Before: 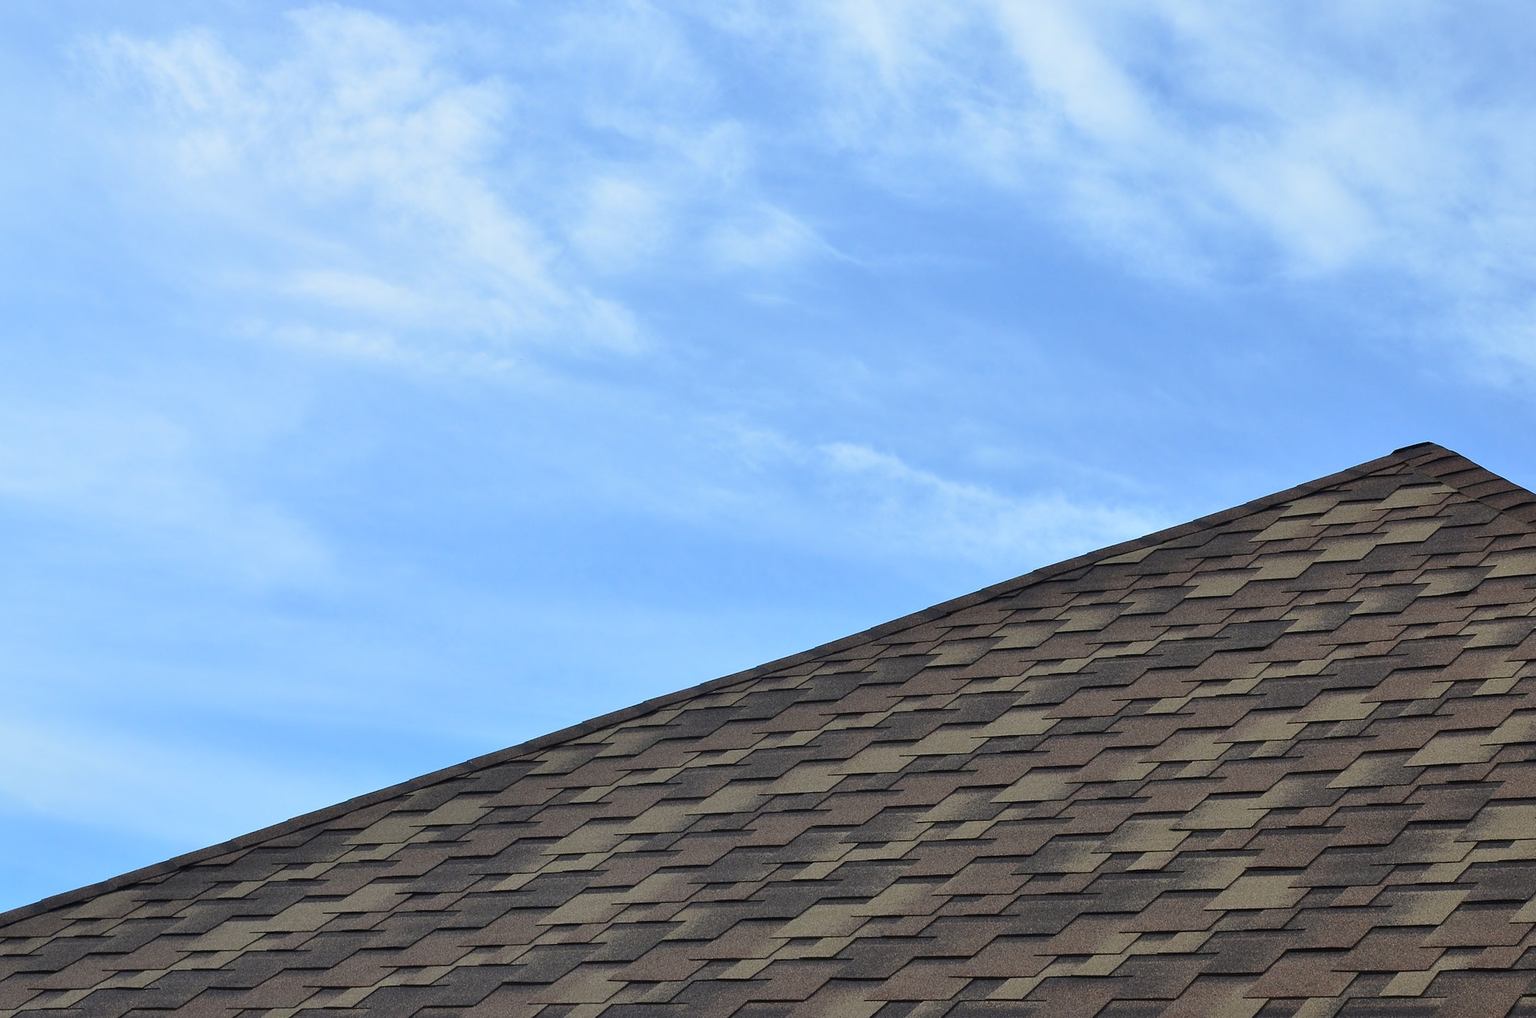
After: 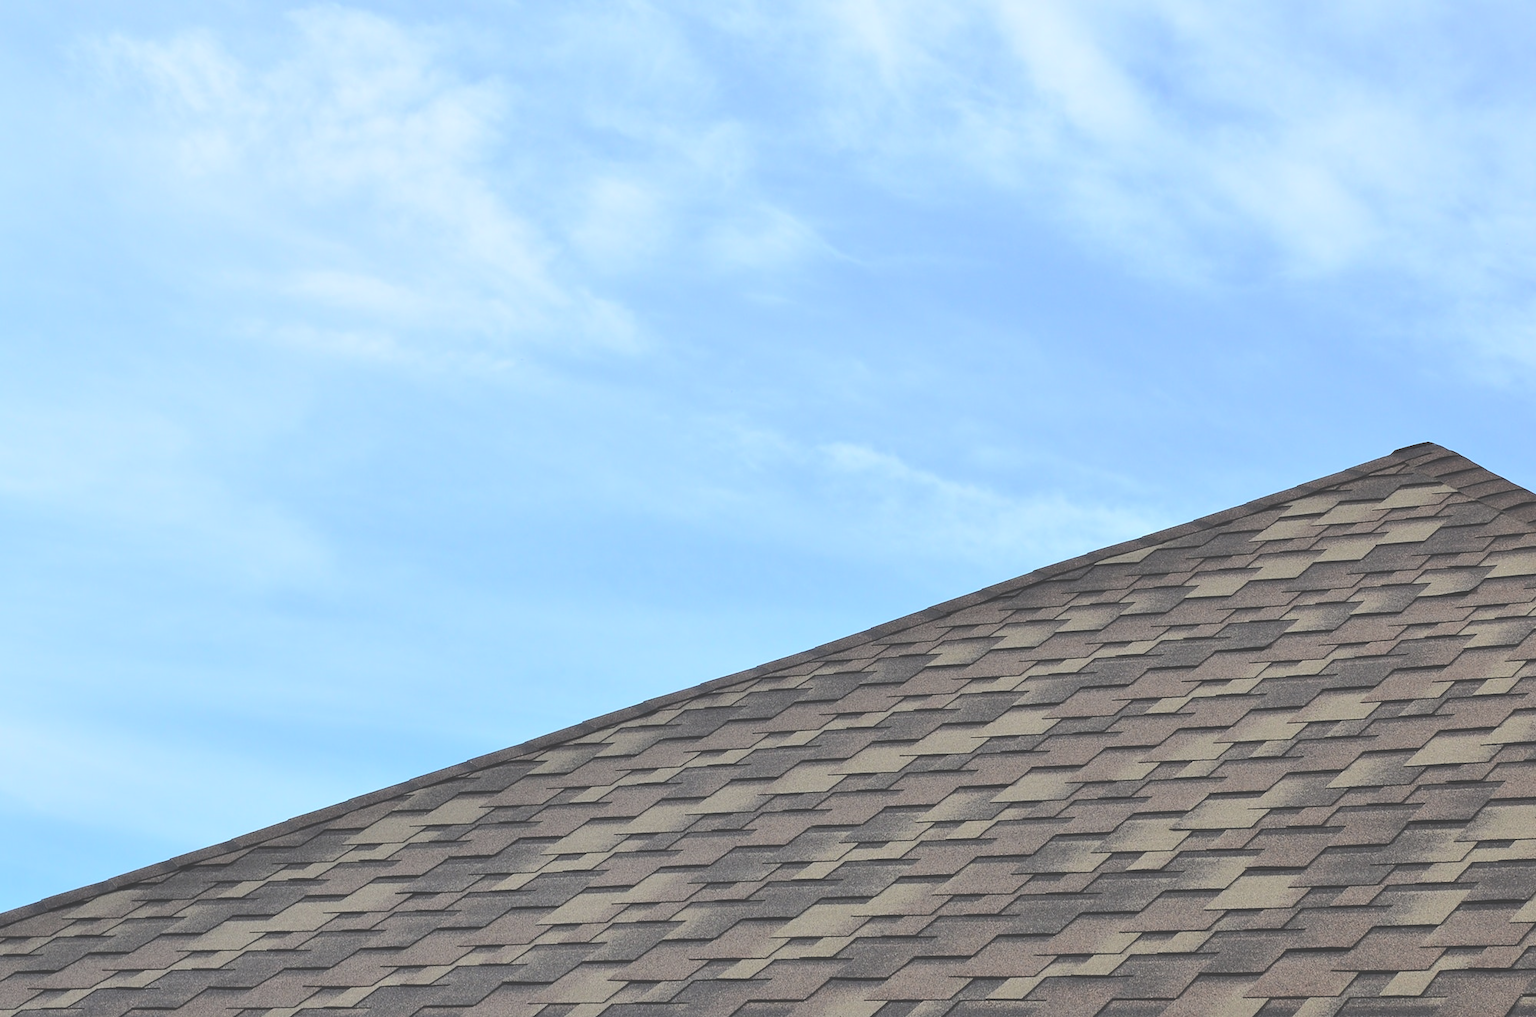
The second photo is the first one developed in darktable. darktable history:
exposure: black level correction -0.039, exposure 0.062 EV, compensate highlight preservation false
tone curve: curves: ch0 [(0, 0) (0.003, 0.034) (0.011, 0.038) (0.025, 0.046) (0.044, 0.054) (0.069, 0.06) (0.1, 0.079) (0.136, 0.114) (0.177, 0.151) (0.224, 0.213) (0.277, 0.293) (0.335, 0.385) (0.399, 0.482) (0.468, 0.578) (0.543, 0.655) (0.623, 0.724) (0.709, 0.786) (0.801, 0.854) (0.898, 0.922) (1, 1)], color space Lab, independent channels, preserve colors none
